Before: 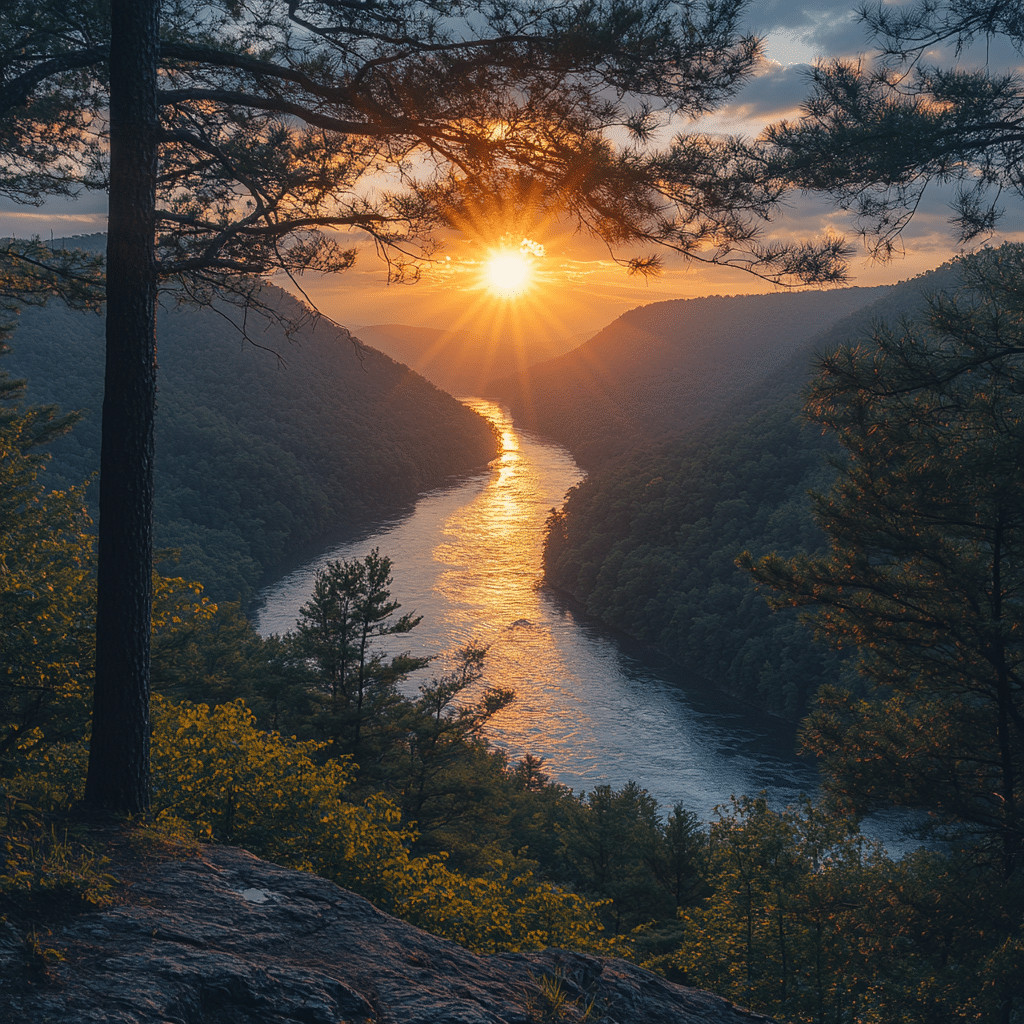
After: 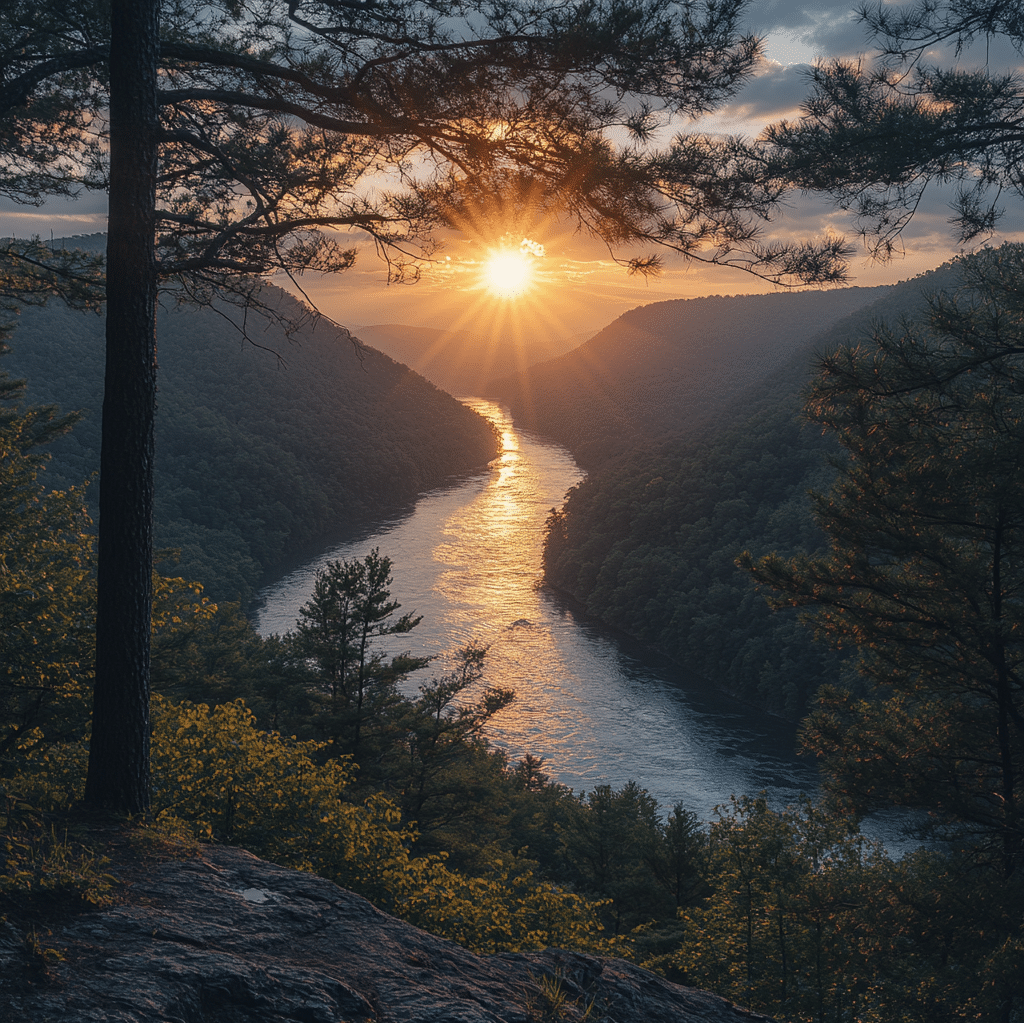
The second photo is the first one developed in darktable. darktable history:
crop: bottom 0.071%
contrast brightness saturation: contrast 0.06, brightness -0.01, saturation -0.23
